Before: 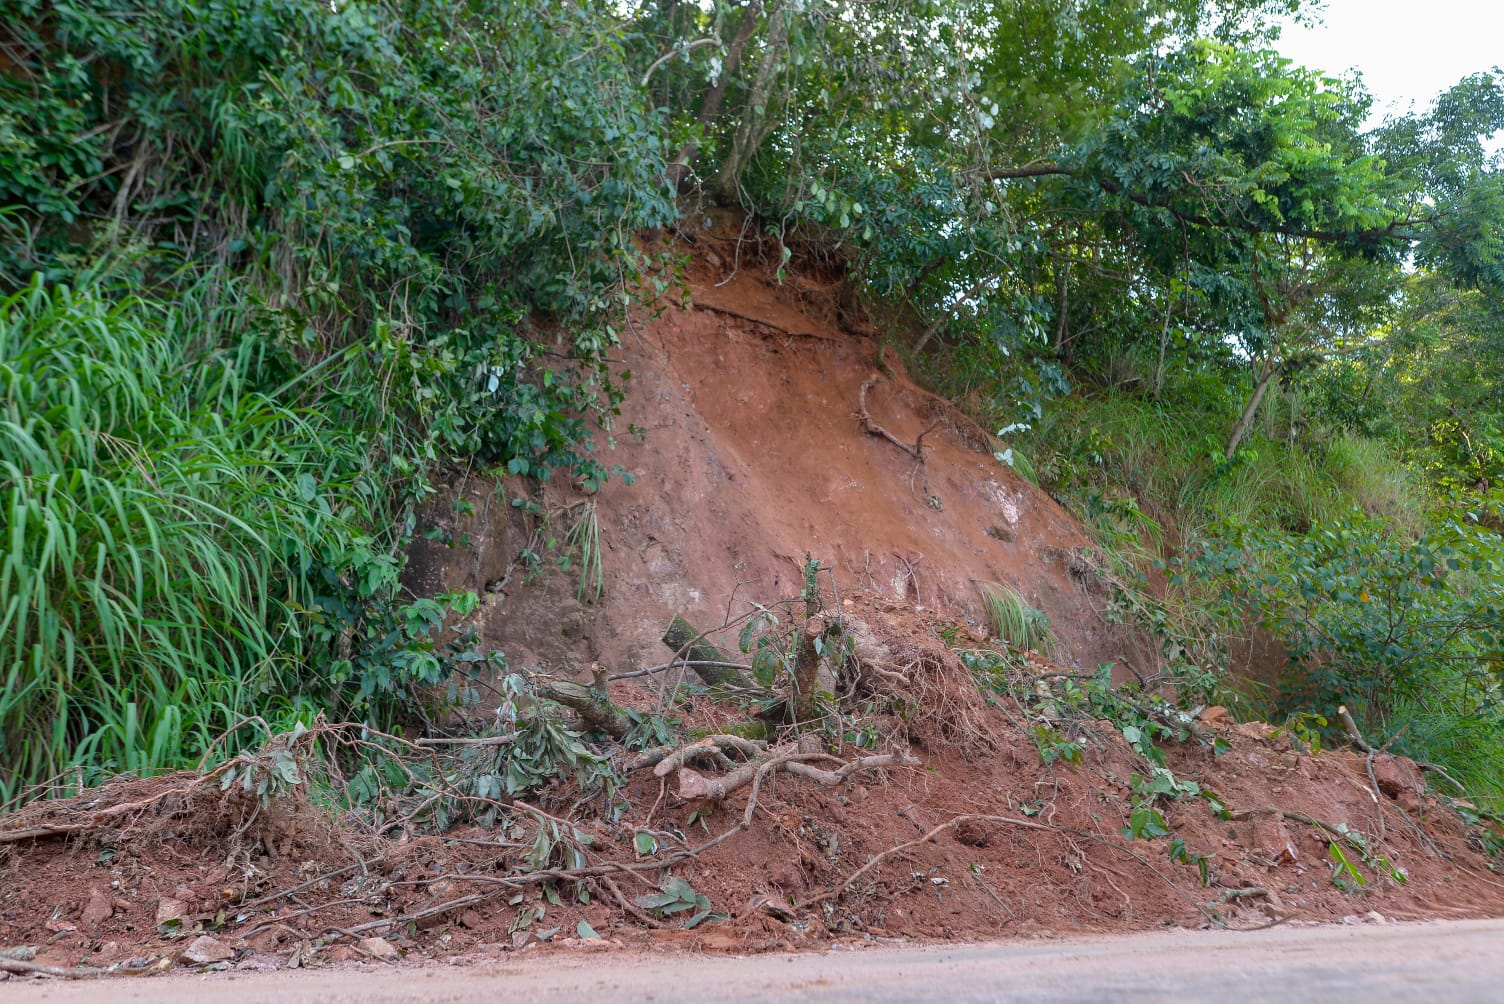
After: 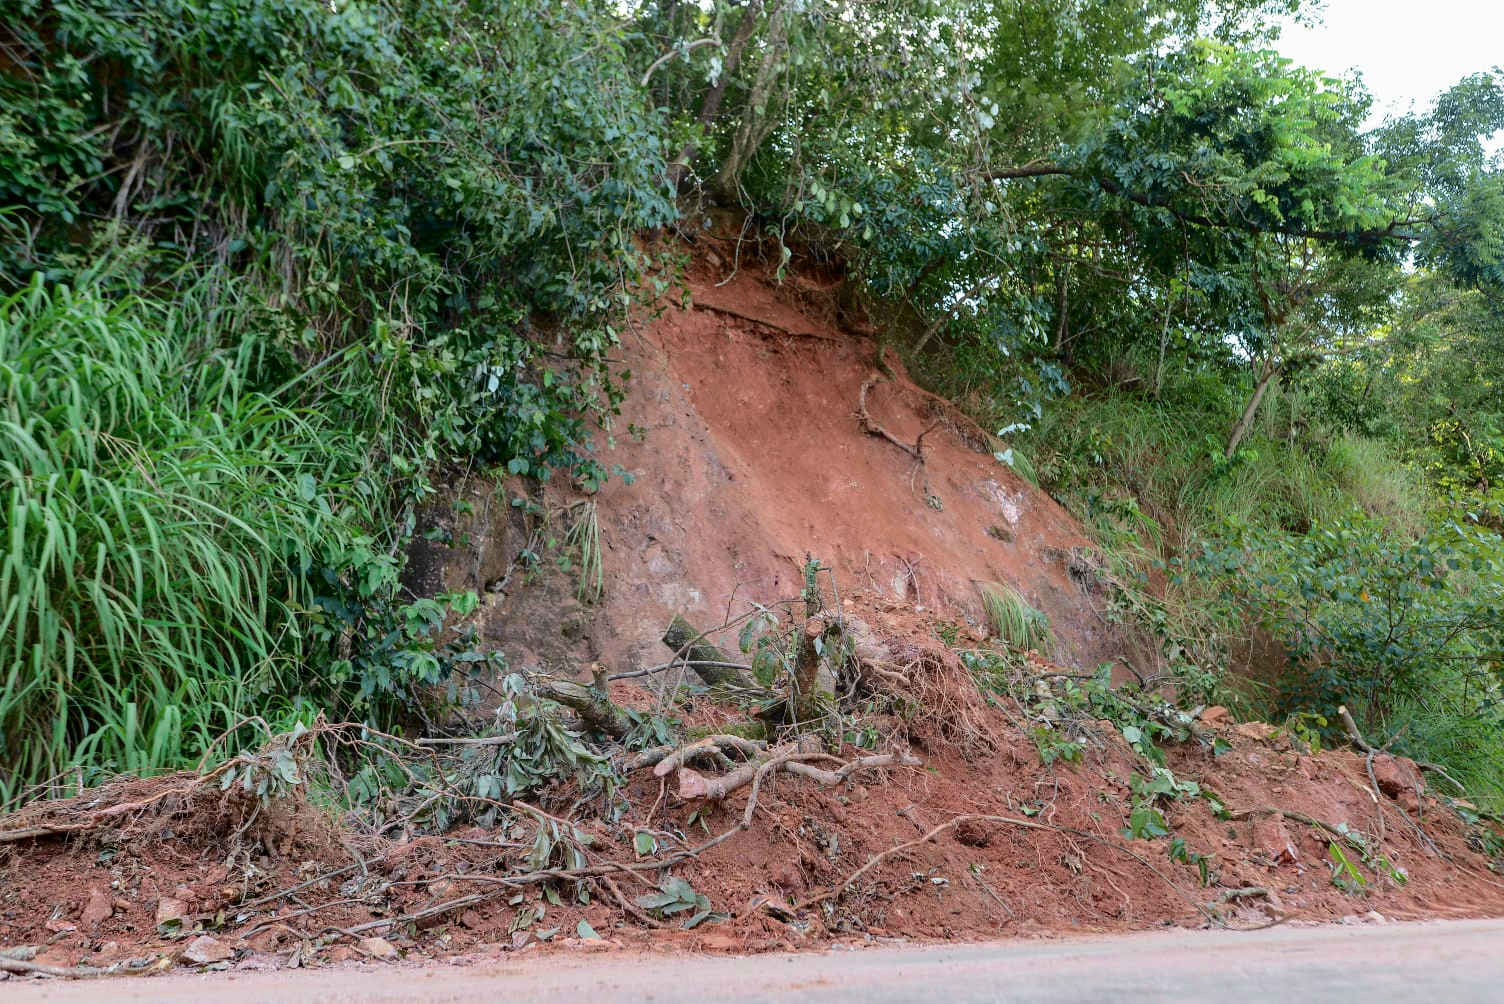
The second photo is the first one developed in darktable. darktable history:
tone curve: curves: ch0 [(0.003, 0) (0.066, 0.031) (0.163, 0.112) (0.264, 0.238) (0.395, 0.421) (0.517, 0.56) (0.684, 0.734) (0.791, 0.814) (1, 1)]; ch1 [(0, 0) (0.164, 0.115) (0.337, 0.332) (0.39, 0.398) (0.464, 0.461) (0.501, 0.5) (0.507, 0.5) (0.534, 0.532) (0.577, 0.59) (0.652, 0.681) (0.733, 0.749) (0.811, 0.796) (1, 1)]; ch2 [(0, 0) (0.337, 0.382) (0.464, 0.476) (0.501, 0.502) (0.527, 0.54) (0.551, 0.565) (0.6, 0.59) (0.687, 0.675) (1, 1)], color space Lab, independent channels, preserve colors none
